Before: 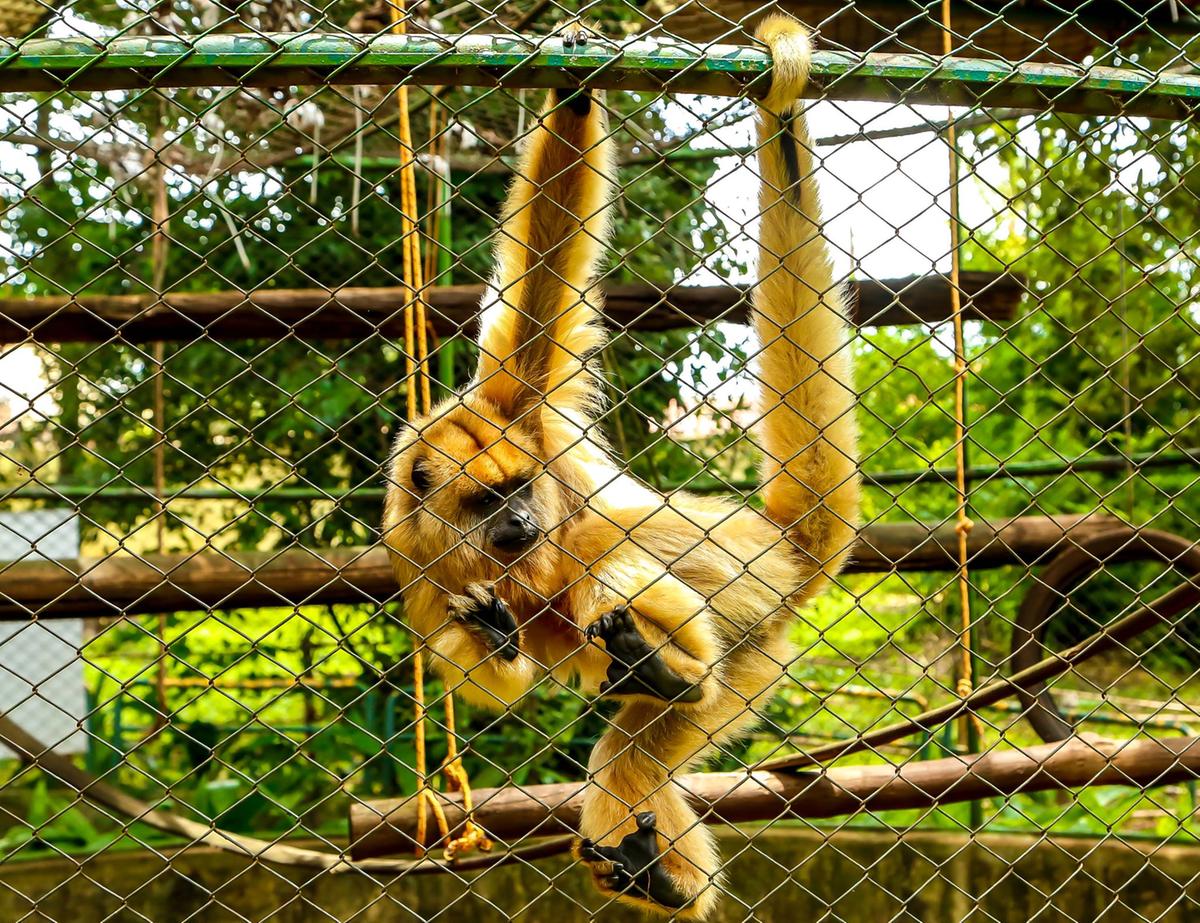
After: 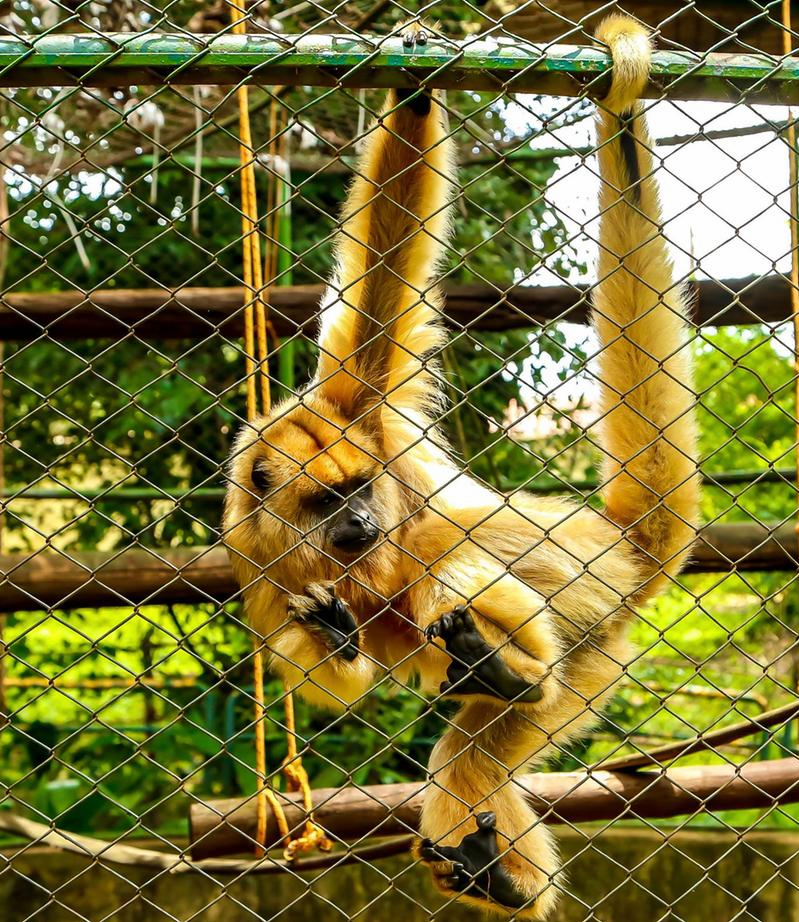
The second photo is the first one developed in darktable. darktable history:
crop and rotate: left 13.342%, right 19.991%
color balance: contrast -0.5%
